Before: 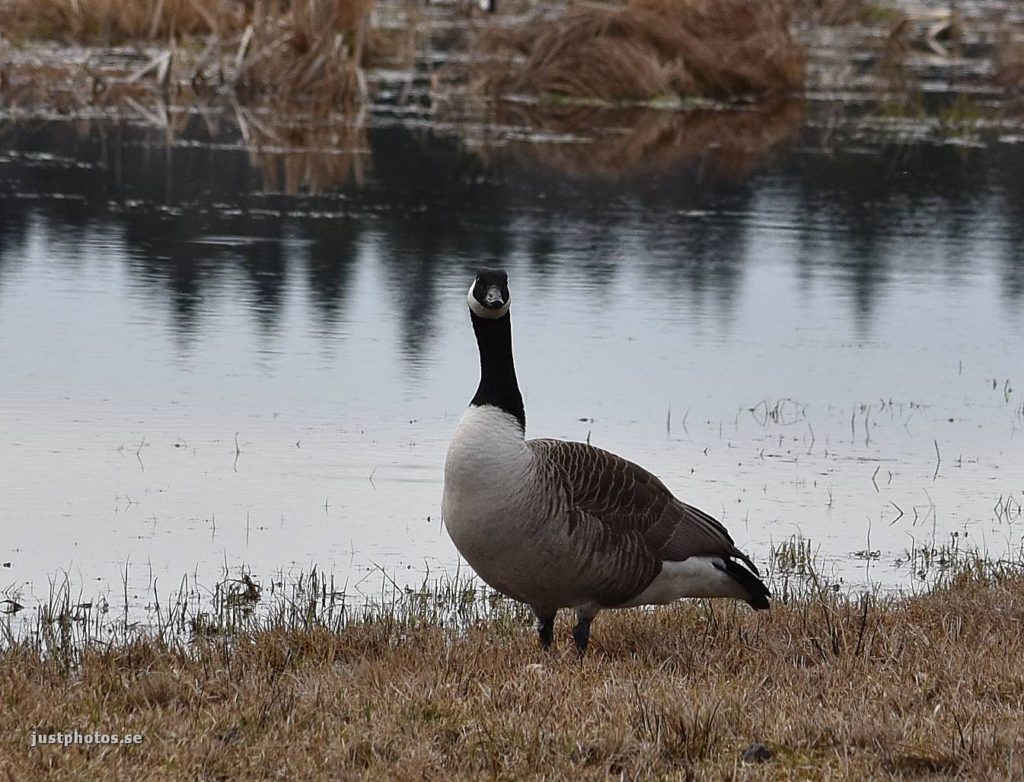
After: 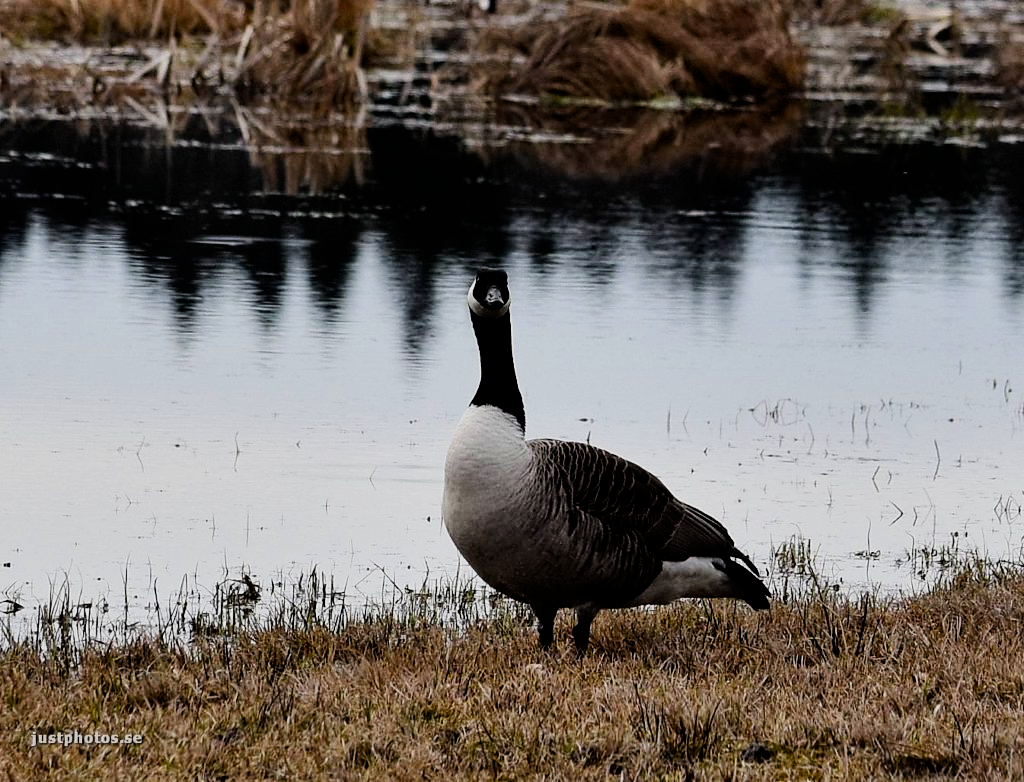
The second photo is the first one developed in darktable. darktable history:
color balance rgb: global offset › luminance -0.51%, perceptual saturation grading › global saturation 27.53%, perceptual saturation grading › highlights -25%, perceptual saturation grading › shadows 25%, perceptual brilliance grading › highlights 6.62%, perceptual brilliance grading › mid-tones 17.07%, perceptual brilliance grading › shadows -5.23%
filmic rgb: black relative exposure -5 EV, hardness 2.88, contrast 1.3
